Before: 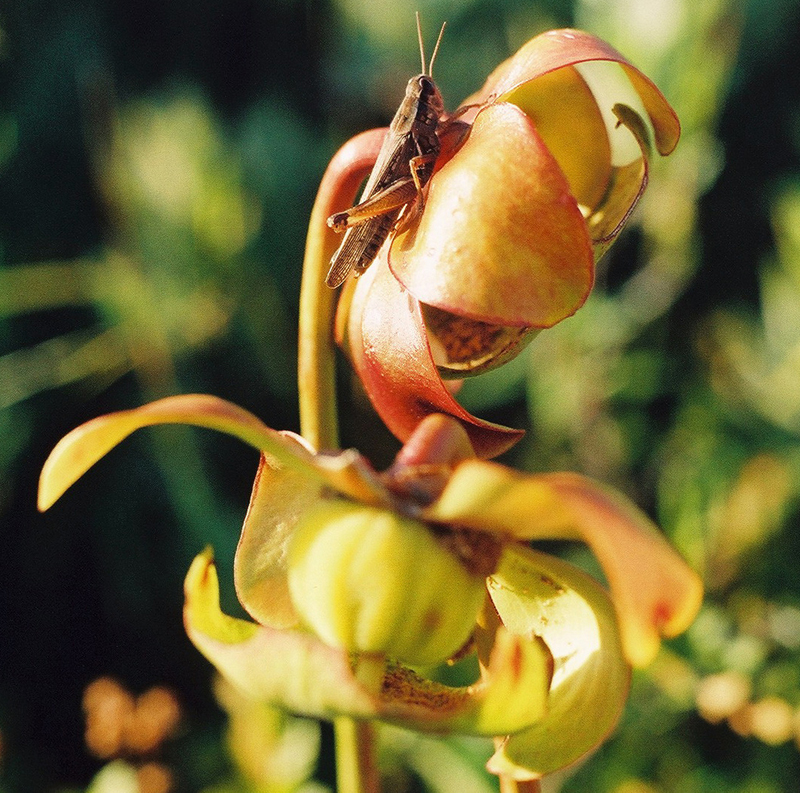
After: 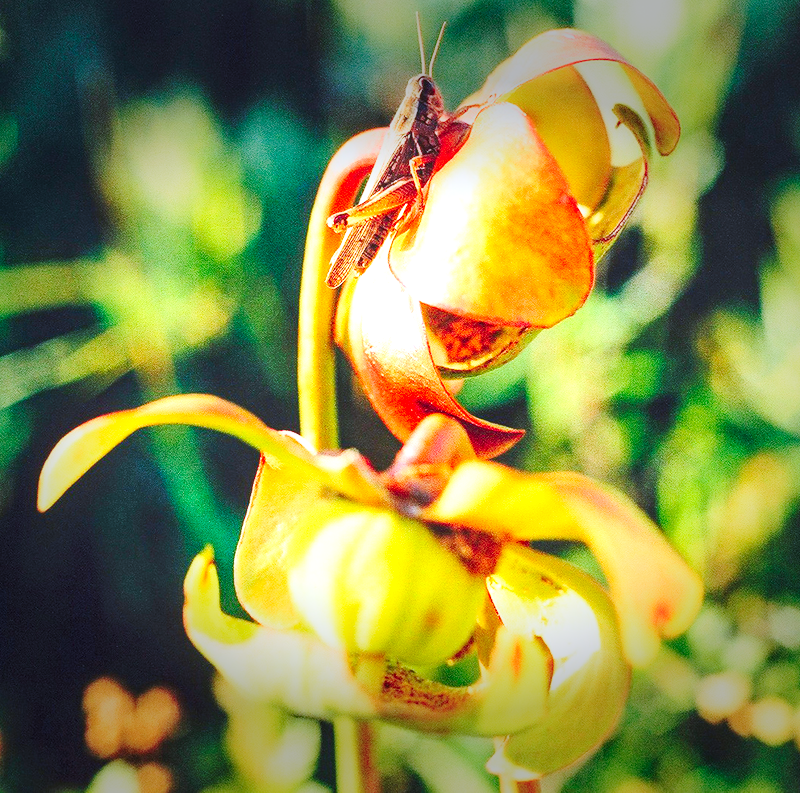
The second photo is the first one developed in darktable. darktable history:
base curve: curves: ch0 [(0, 0) (0.028, 0.03) (0.121, 0.232) (0.46, 0.748) (0.859, 0.968) (1, 1)], preserve colors none
contrast brightness saturation: contrast 0.2, brightness 0.16, saturation 0.22
white balance: red 0.926, green 1.003, blue 1.133
local contrast: on, module defaults
vignetting: fall-off start 70.97%, brightness -0.584, saturation -0.118, width/height ratio 1.333
levels: levels [0, 0.397, 0.955]
